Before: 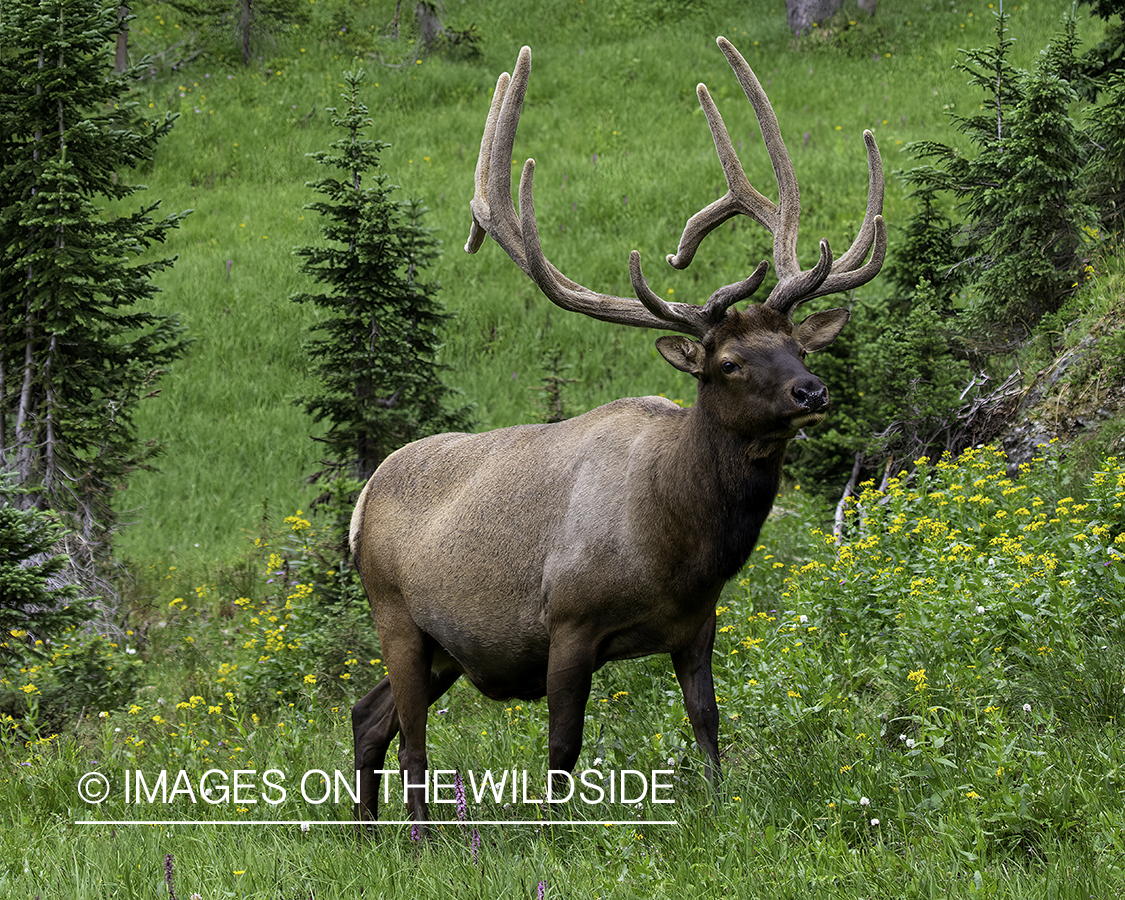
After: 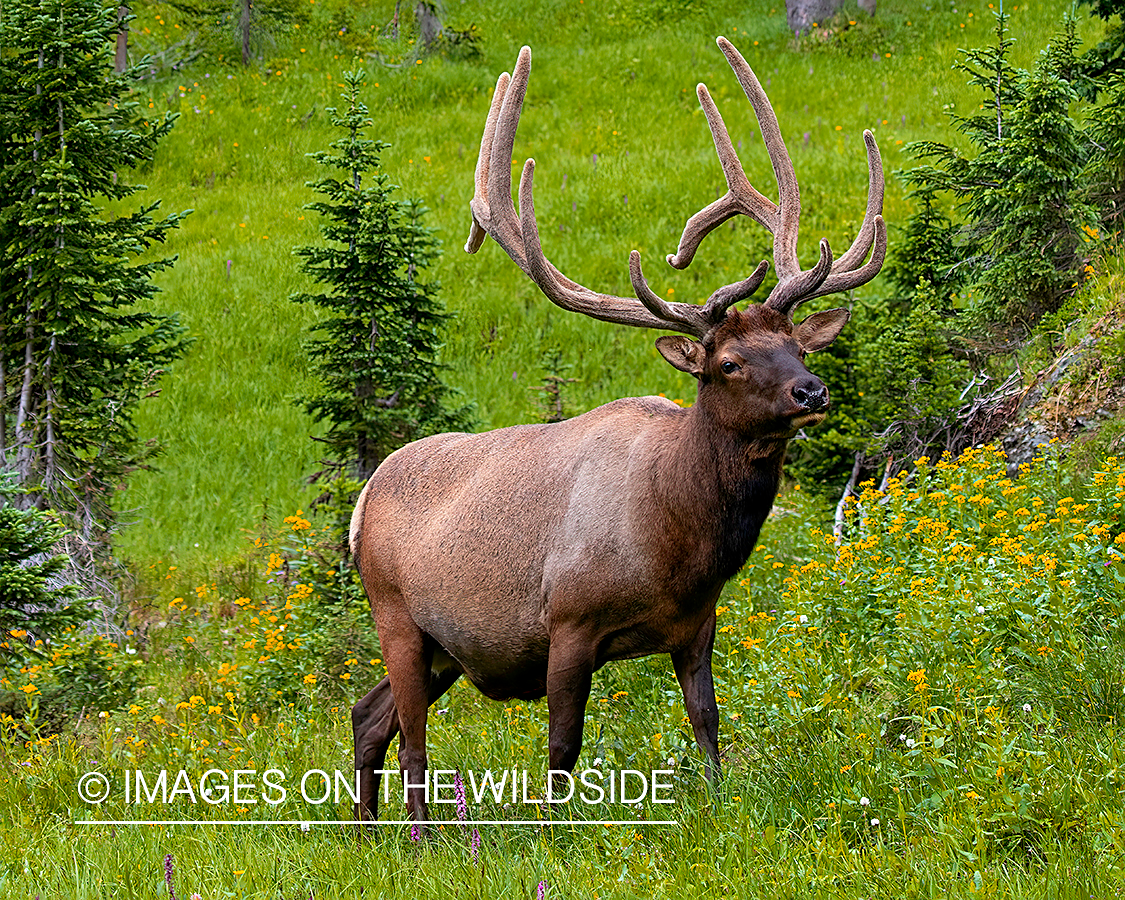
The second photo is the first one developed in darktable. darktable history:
color zones: curves: ch1 [(0.24, 0.634) (0.75, 0.5)]; ch2 [(0.253, 0.437) (0.745, 0.491)]
sharpen: on, module defaults
